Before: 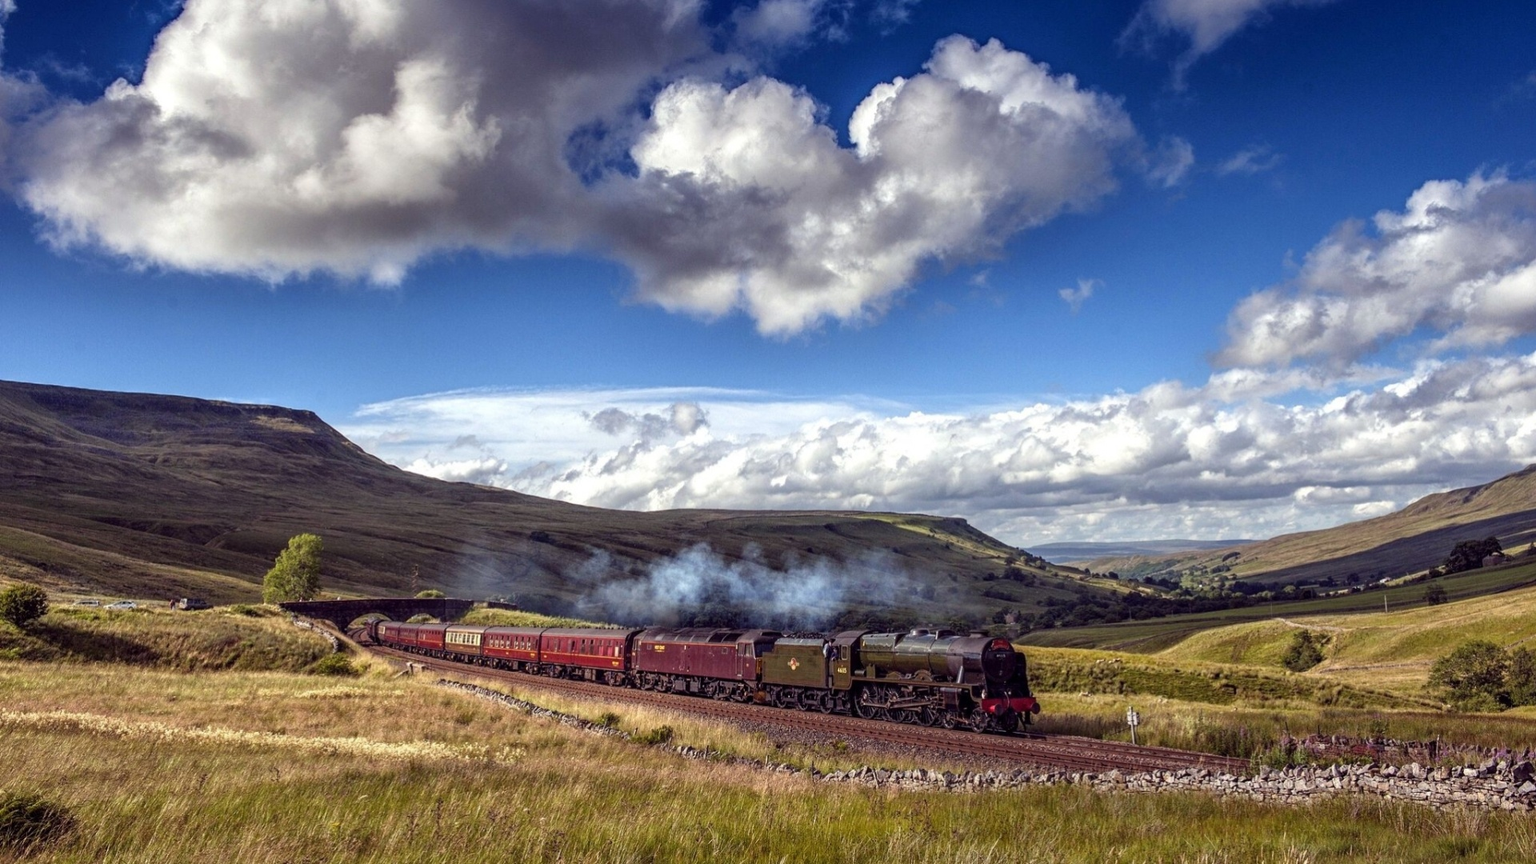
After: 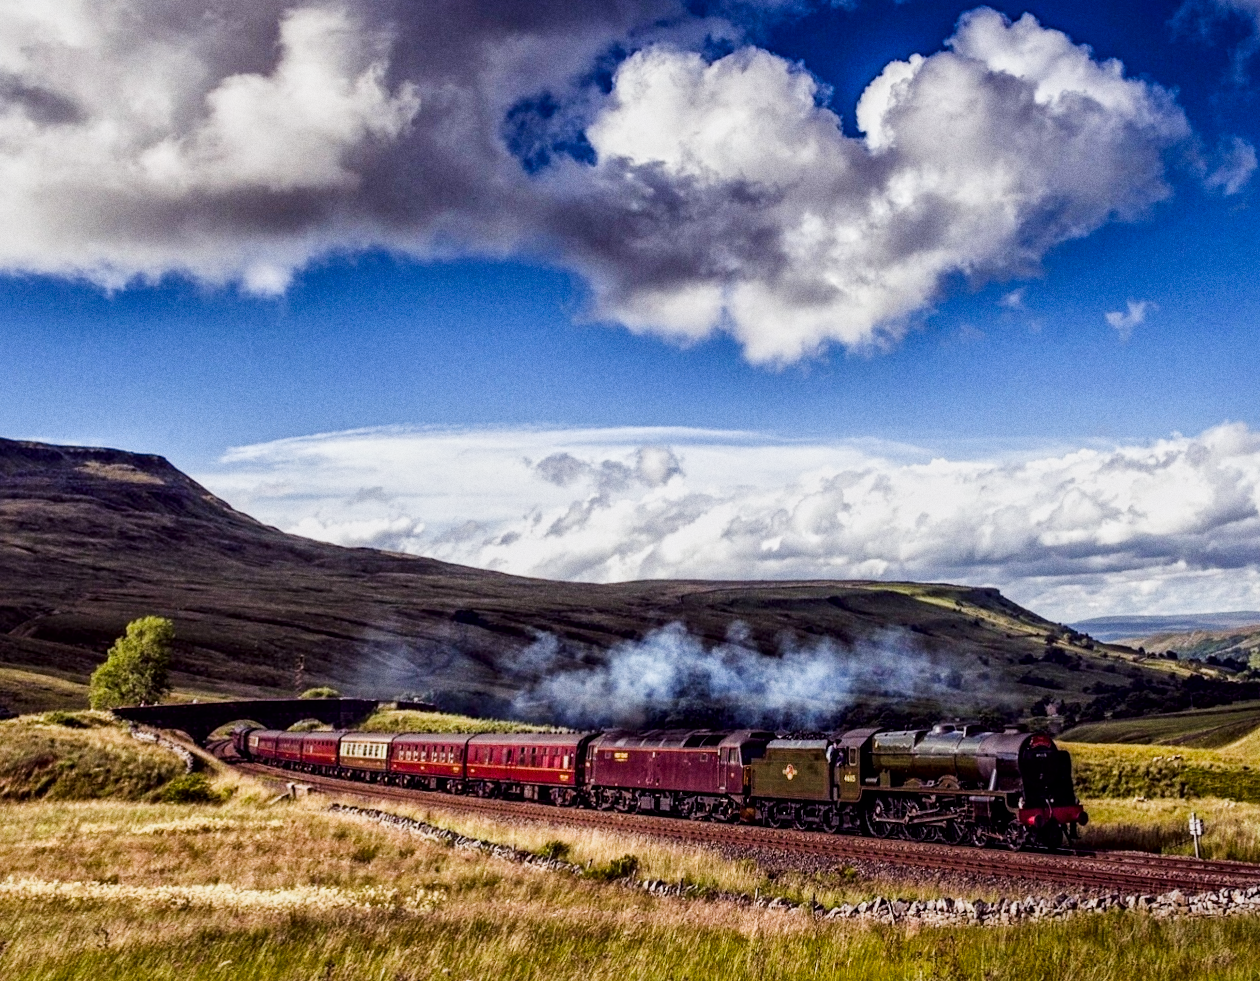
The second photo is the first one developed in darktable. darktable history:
white balance: red 1.009, blue 1.027
sigmoid: contrast 1.7
crop and rotate: left 14.292%, right 19.041%
grain: on, module defaults
rotate and perspective: rotation -0.013°, lens shift (vertical) -0.027, lens shift (horizontal) 0.178, crop left 0.016, crop right 0.989, crop top 0.082, crop bottom 0.918
local contrast: mode bilateral grid, contrast 20, coarseness 20, detail 150%, midtone range 0.2
